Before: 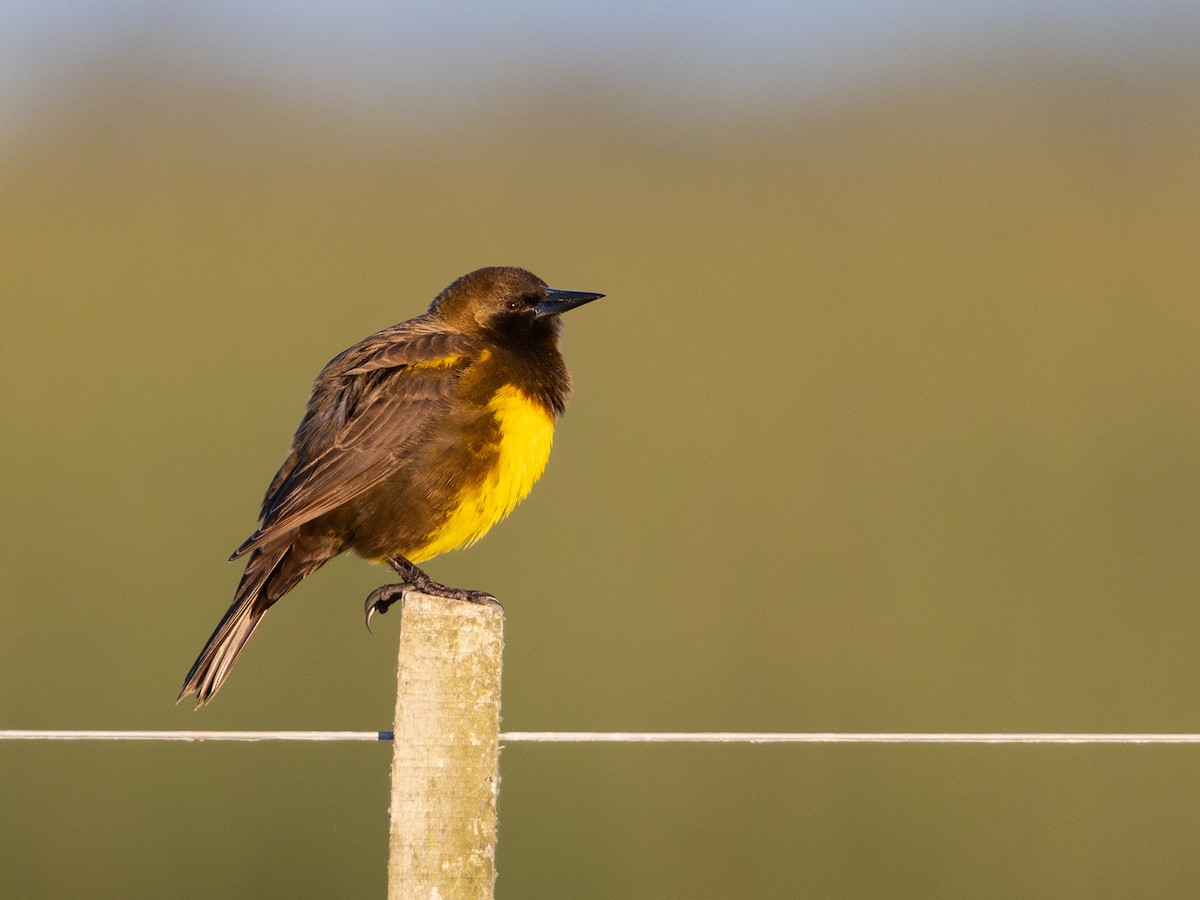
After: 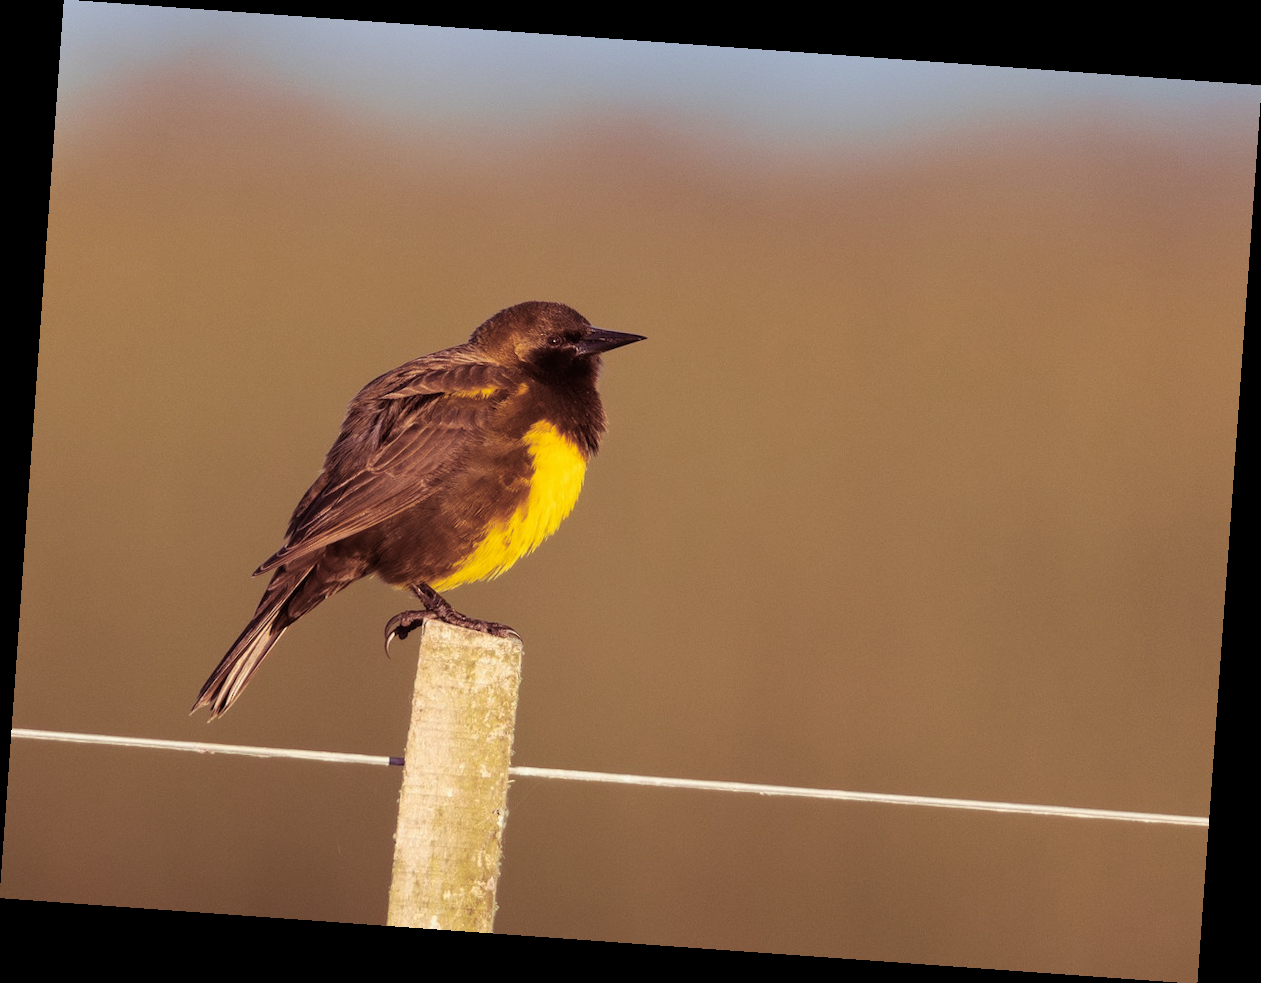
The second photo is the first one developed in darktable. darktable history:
rotate and perspective: rotation 4.1°, automatic cropping off
split-toning: on, module defaults
